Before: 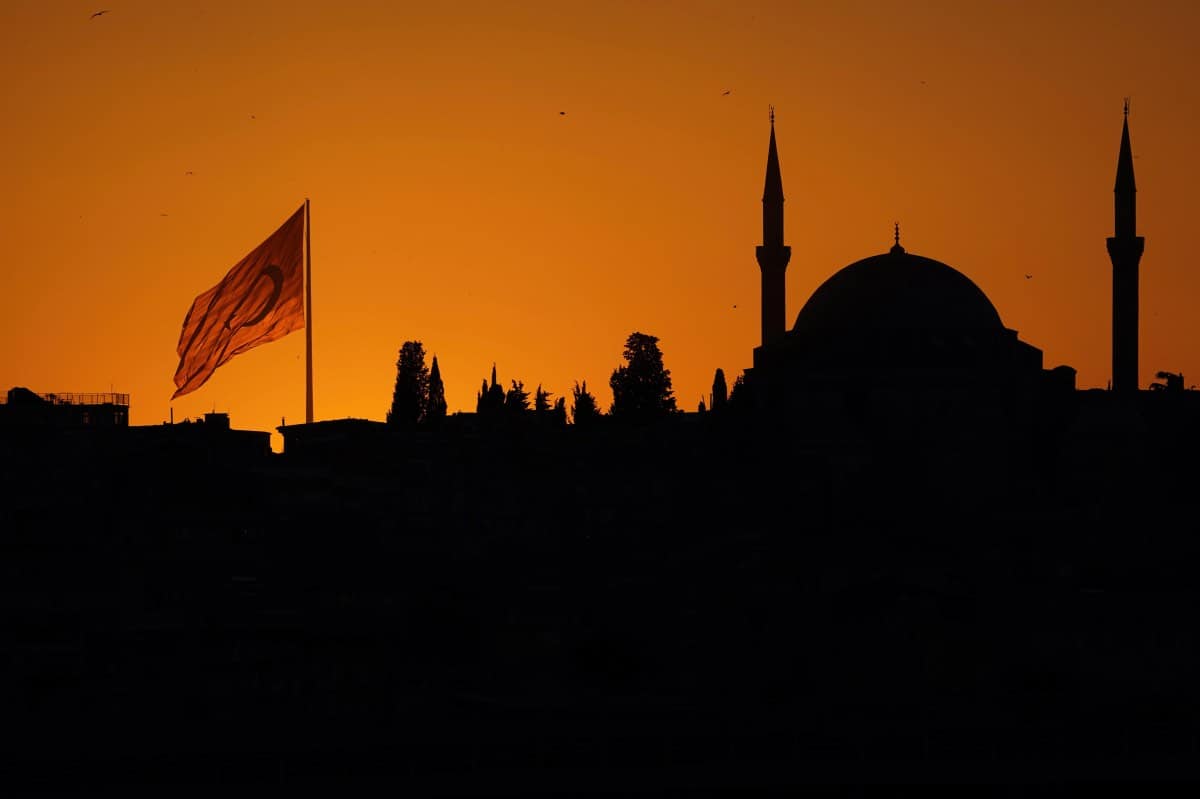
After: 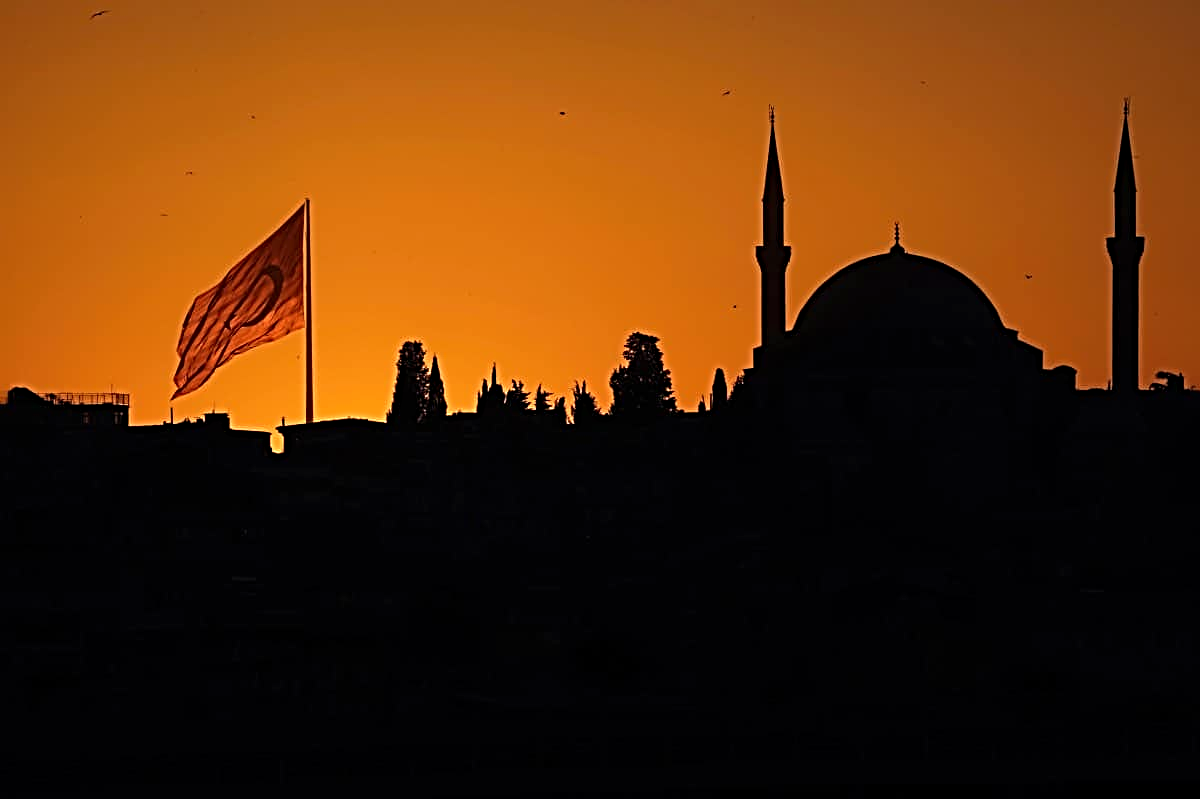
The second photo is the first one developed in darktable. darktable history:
sharpen: radius 3.659, amount 0.919
exposure: exposure 0.165 EV, compensate exposure bias true, compensate highlight preservation false
